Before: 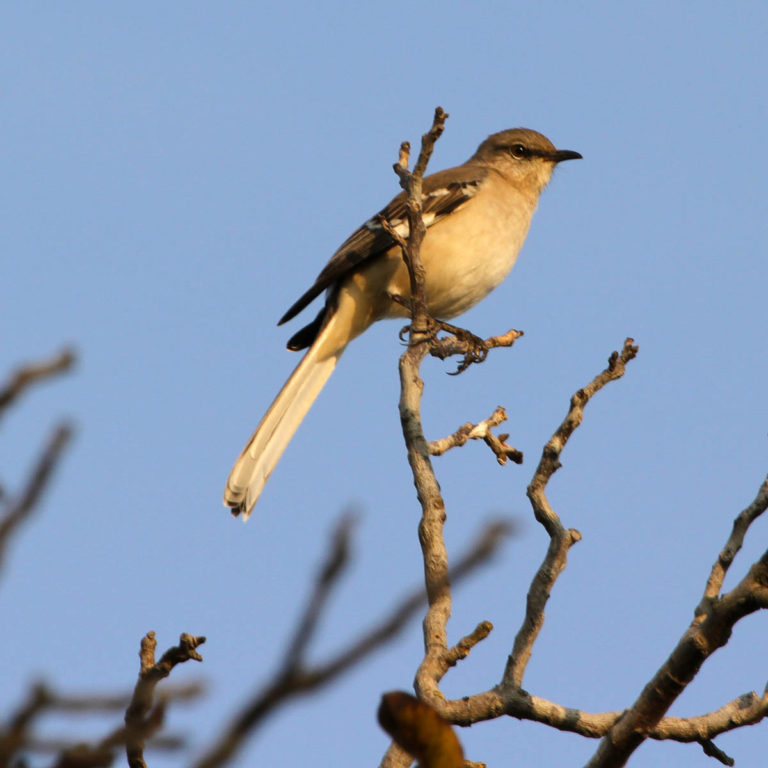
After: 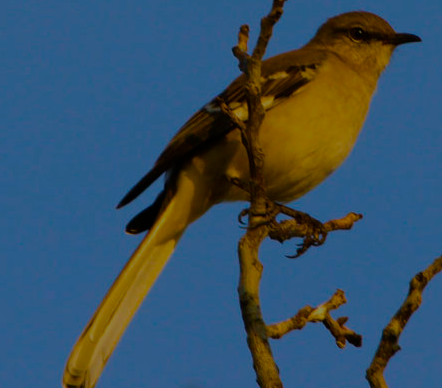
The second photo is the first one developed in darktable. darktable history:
crop: left 20.973%, top 15.301%, right 21.432%, bottom 34.157%
exposure: exposure -1.944 EV, compensate exposure bias true, compensate highlight preservation false
color balance rgb: shadows lift › hue 86.39°, perceptual saturation grading › global saturation 35.095%, perceptual saturation grading › highlights -24.823%, perceptual saturation grading › shadows 50.189%, global vibrance 50.247%
